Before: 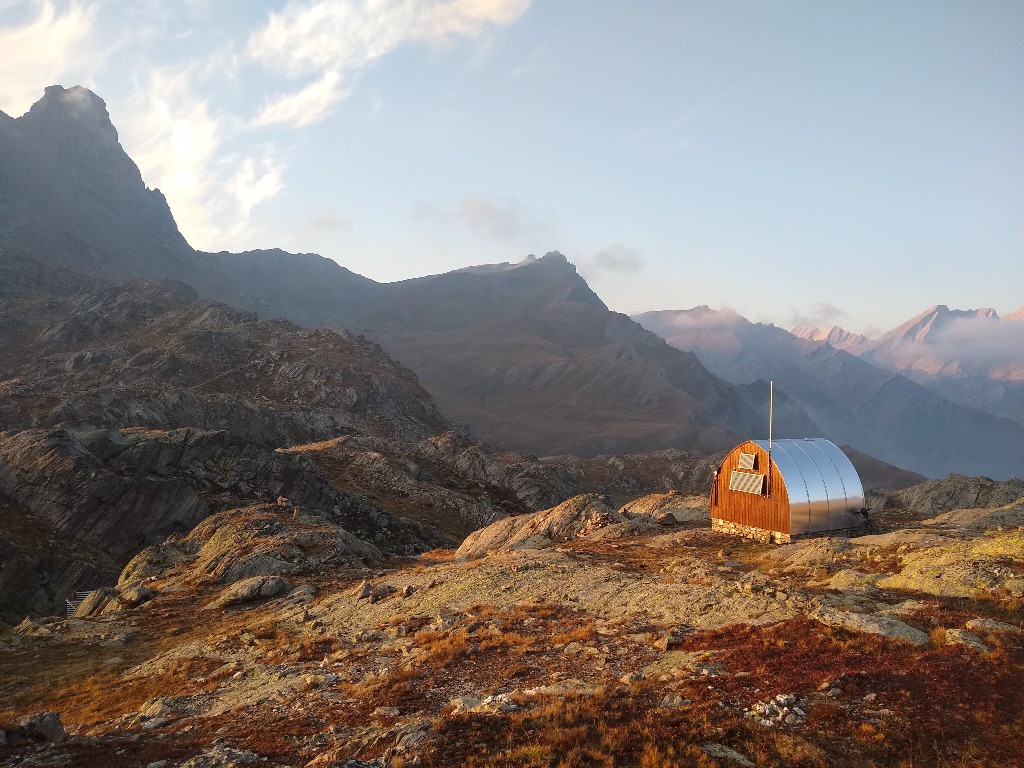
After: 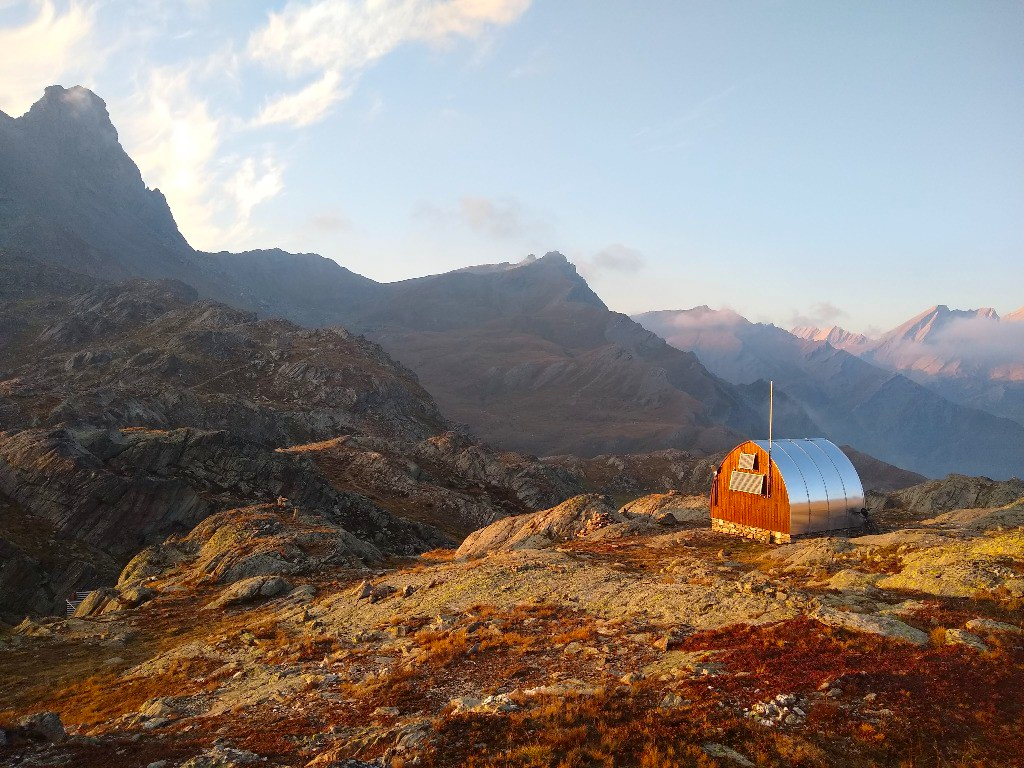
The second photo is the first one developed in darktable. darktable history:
contrast brightness saturation: contrast 0.091, saturation 0.265
